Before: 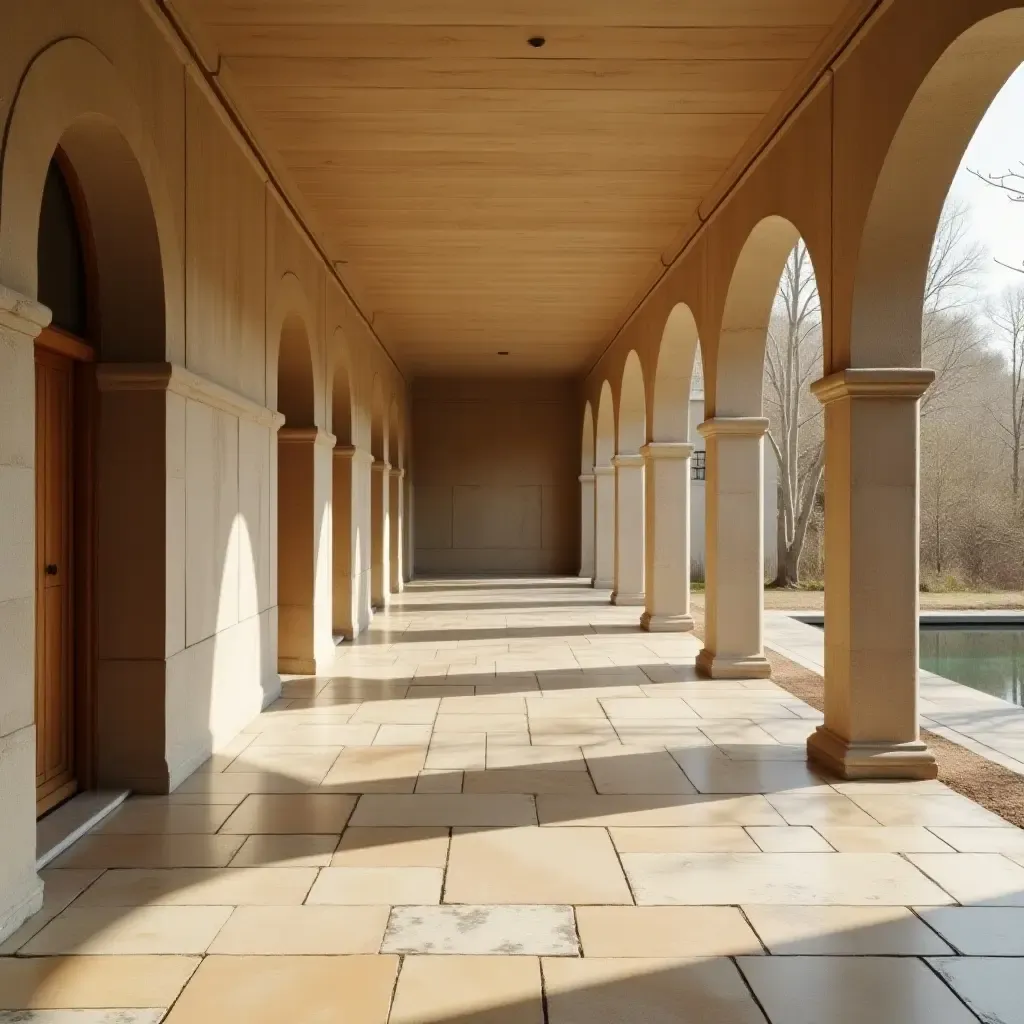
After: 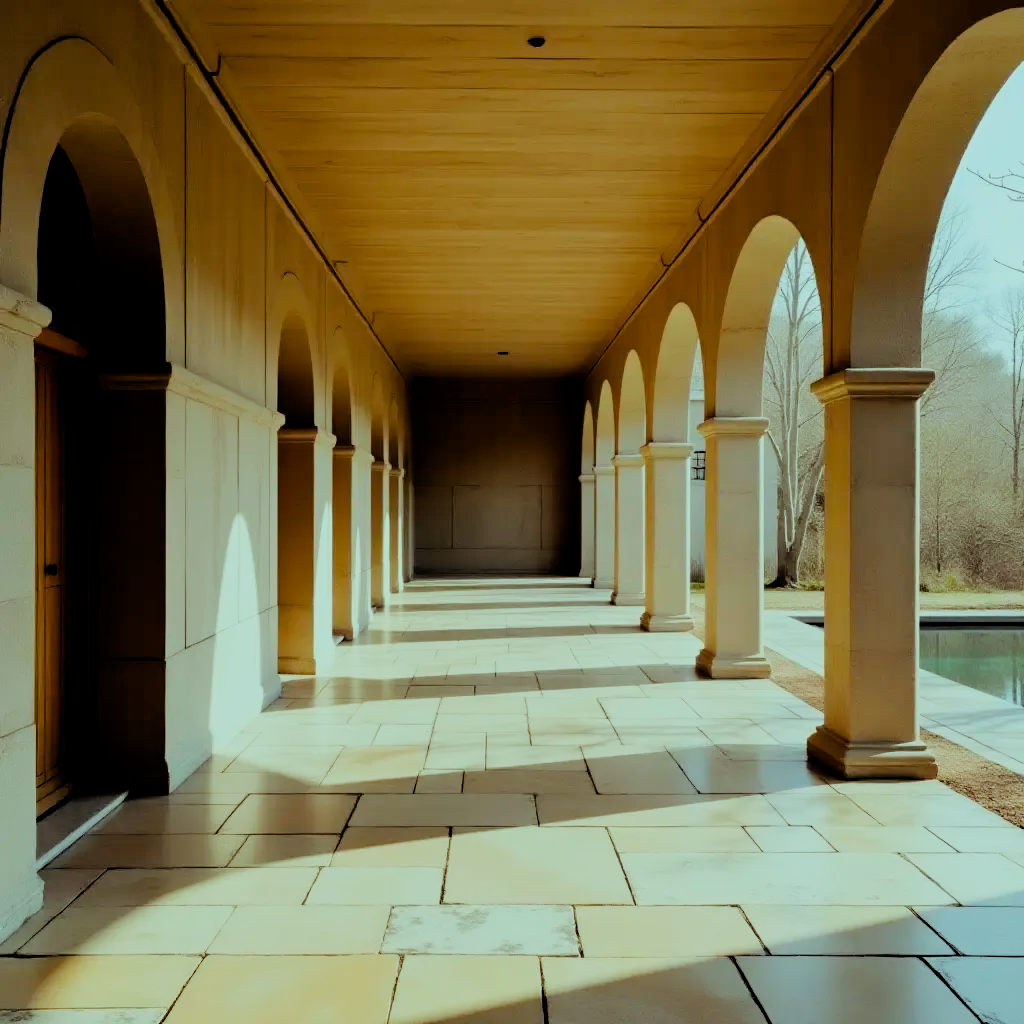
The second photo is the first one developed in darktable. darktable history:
filmic rgb: black relative exposure -2.86 EV, white relative exposure 4.56 EV, hardness 1.72, contrast 1.262
color balance rgb: highlights gain › chroma 4.127%, highlights gain › hue 198.71°, perceptual saturation grading › global saturation 30.649%
